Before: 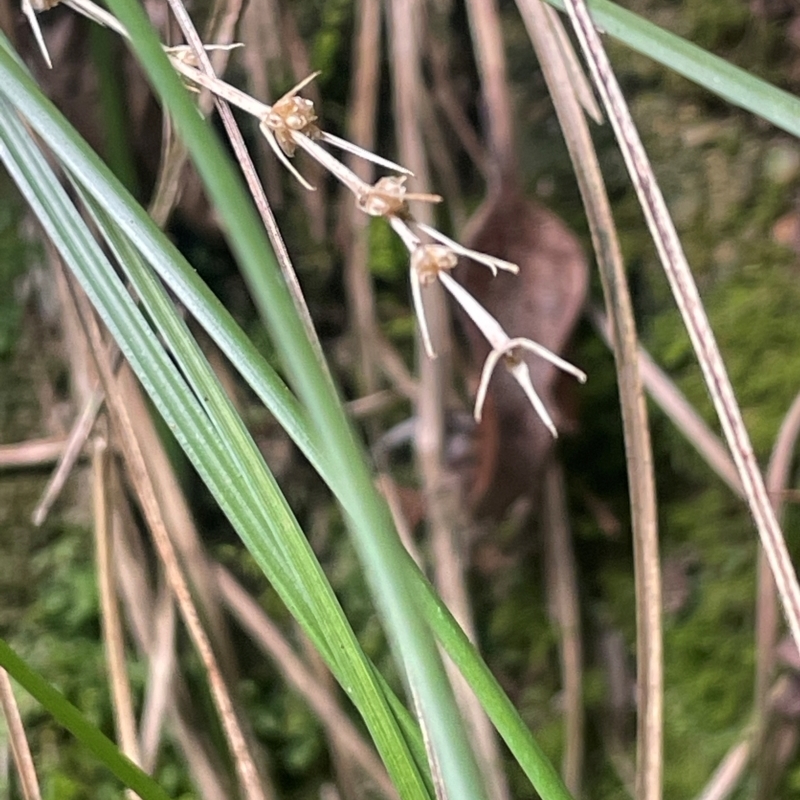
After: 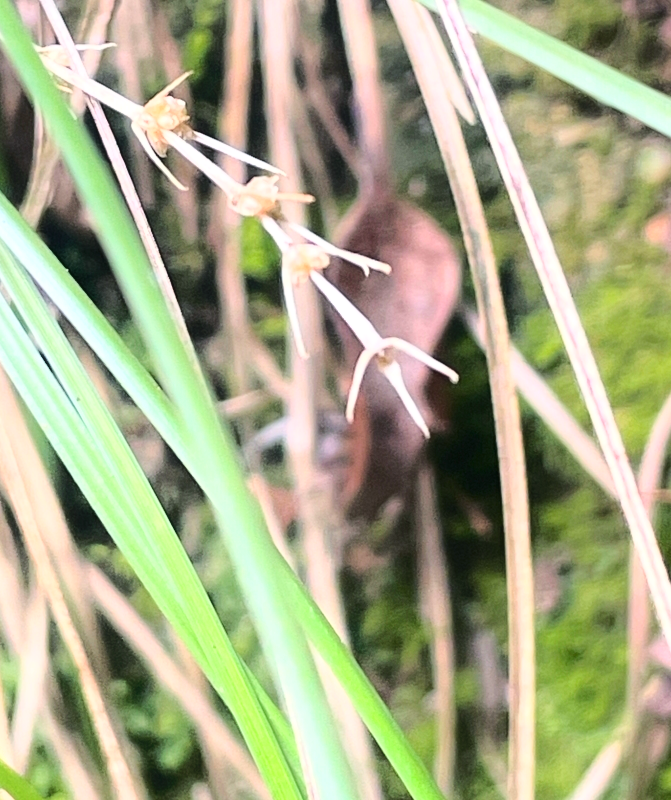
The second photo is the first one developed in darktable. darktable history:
exposure: exposure 0.404 EV, compensate exposure bias true, compensate highlight preservation false
color balance rgb: power › chroma 1.012%, power › hue 252.68°, perceptual saturation grading › global saturation 19.338%
crop: left 16.101%
base curve: curves: ch0 [(0, 0) (0.032, 0.037) (0.105, 0.228) (0.435, 0.76) (0.856, 0.983) (1, 1)]
shadows and highlights: shadows -24.02, highlights 49.32, soften with gaussian
contrast equalizer: octaves 7, y [[0.511, 0.558, 0.631, 0.632, 0.559, 0.512], [0.5 ×6], [0.507, 0.559, 0.627, 0.644, 0.647, 0.647], [0 ×6], [0 ×6]], mix -0.375
